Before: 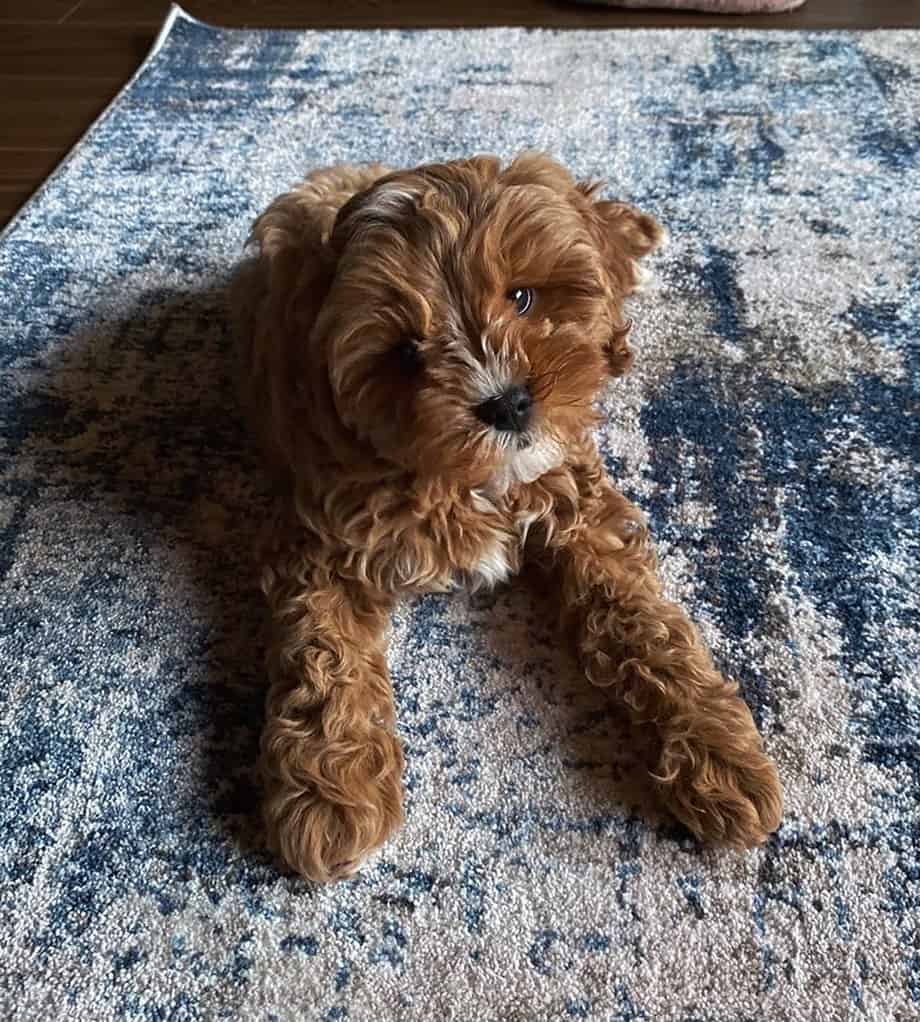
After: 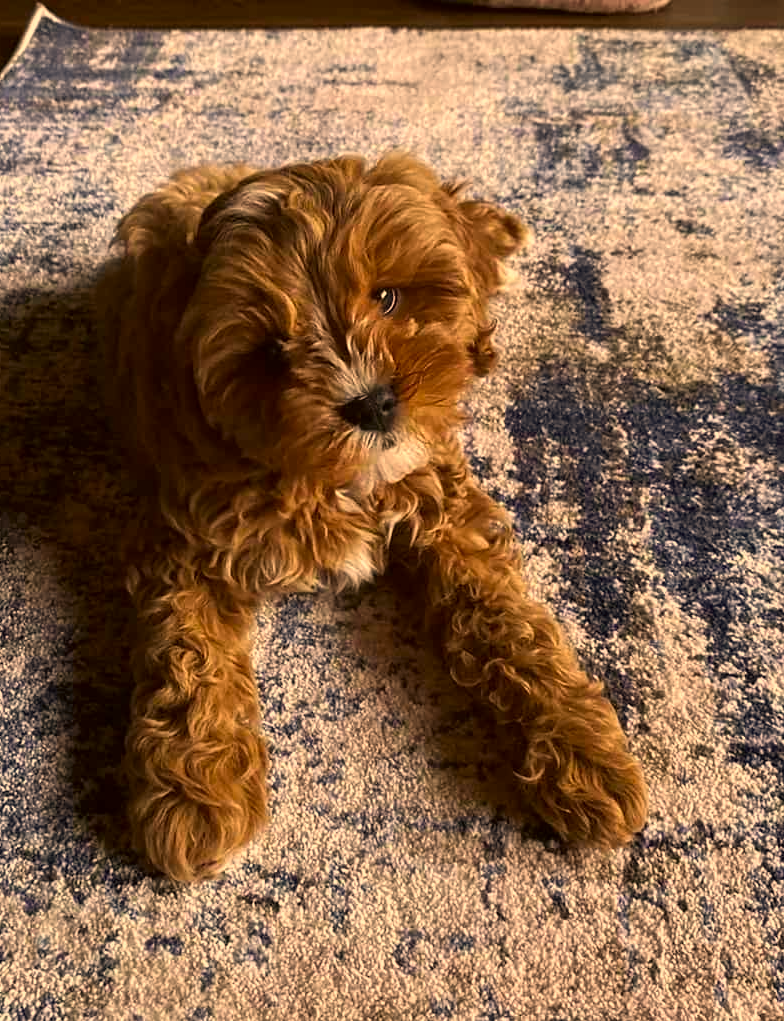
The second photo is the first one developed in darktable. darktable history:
crop and rotate: left 14.685%
contrast brightness saturation: contrast 0.055
color correction: highlights a* 18.16, highlights b* 35.79, shadows a* 1.74, shadows b* 6.31, saturation 1.03
